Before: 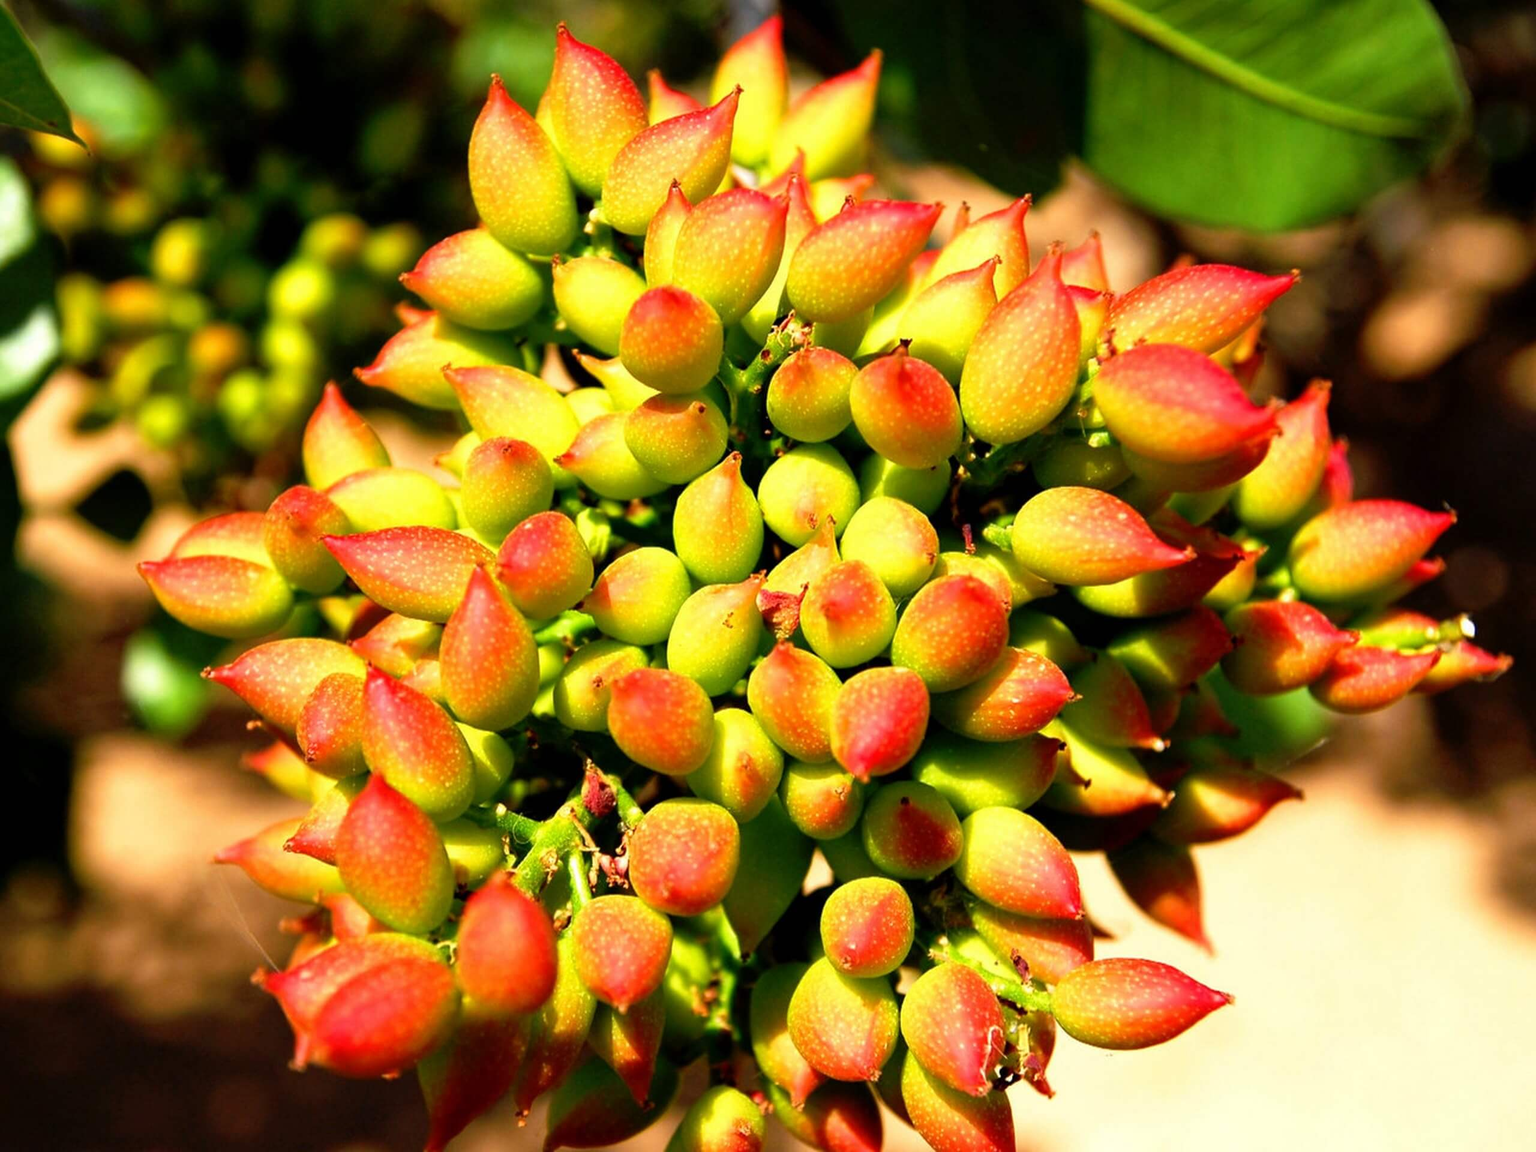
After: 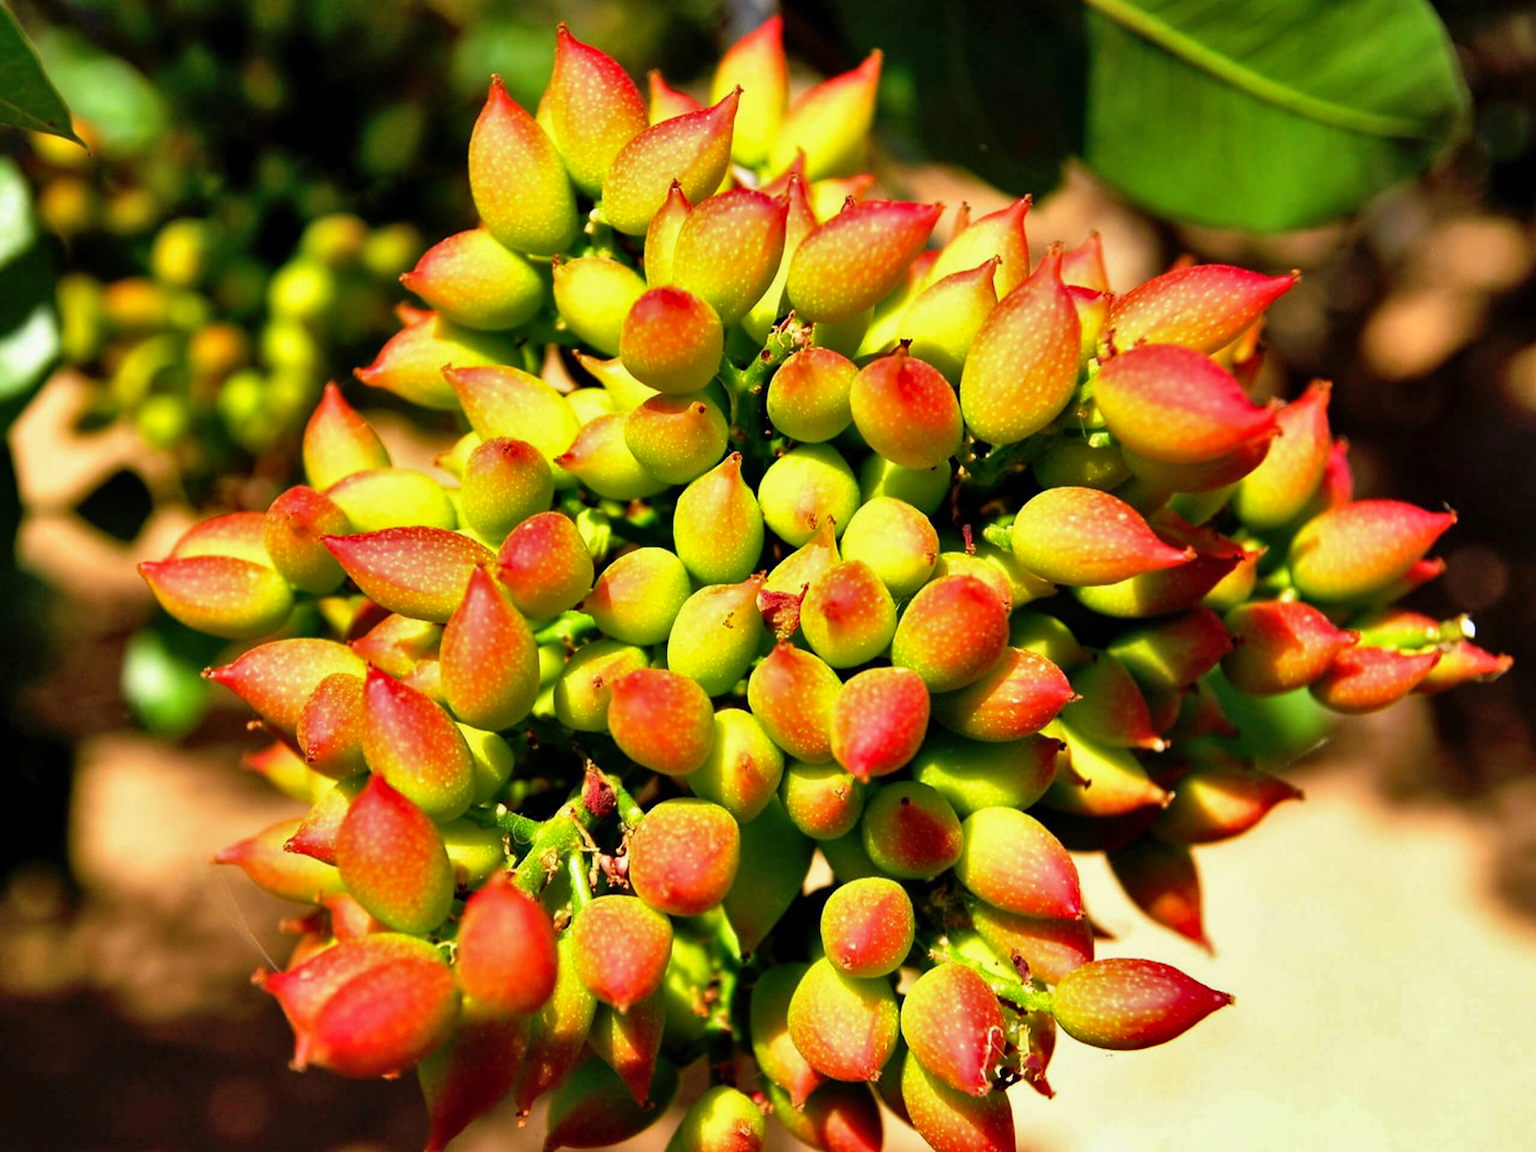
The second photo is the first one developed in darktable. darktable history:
white balance: red 0.988, blue 1.017
shadows and highlights: shadows 43.71, white point adjustment -1.46, soften with gaussian
